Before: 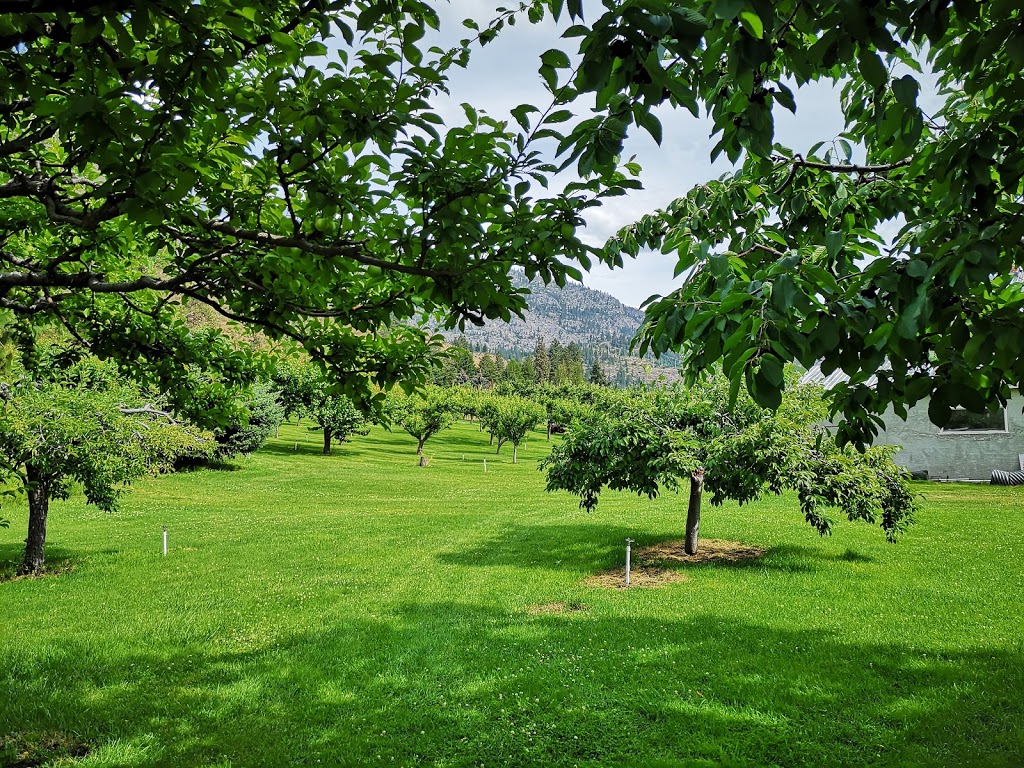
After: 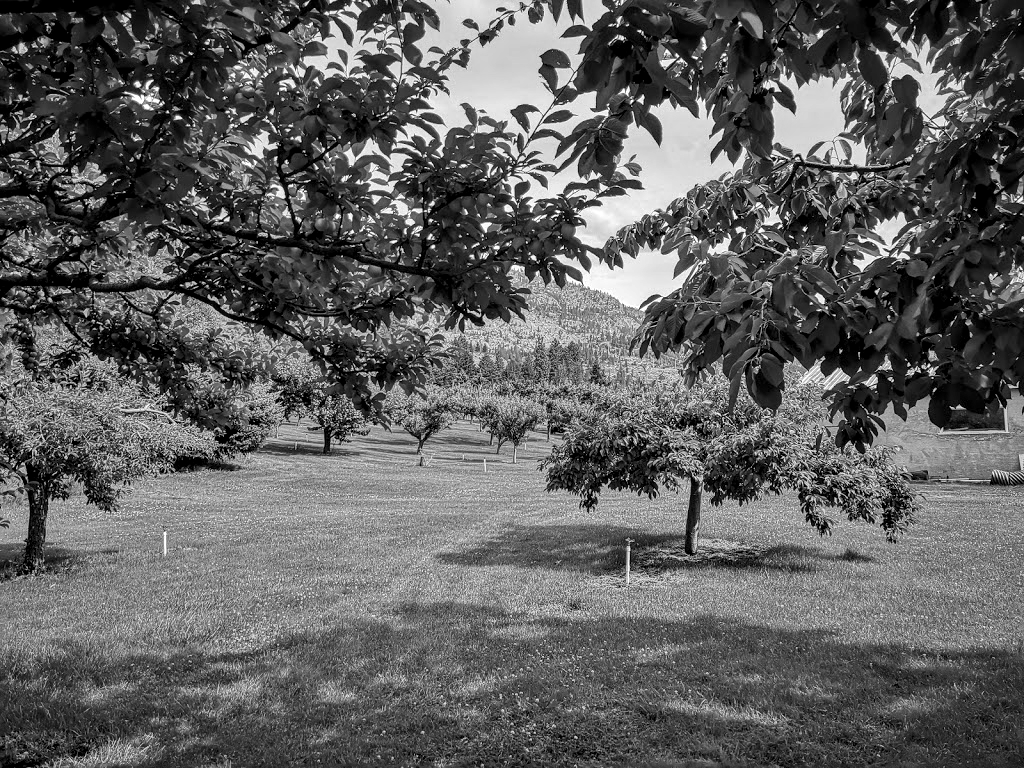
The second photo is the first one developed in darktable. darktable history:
local contrast: highlights 63%, detail 143%, midtone range 0.433
color calibration: output gray [0.267, 0.423, 0.267, 0], illuminant as shot in camera, x 0.377, y 0.393, temperature 4189.24 K
